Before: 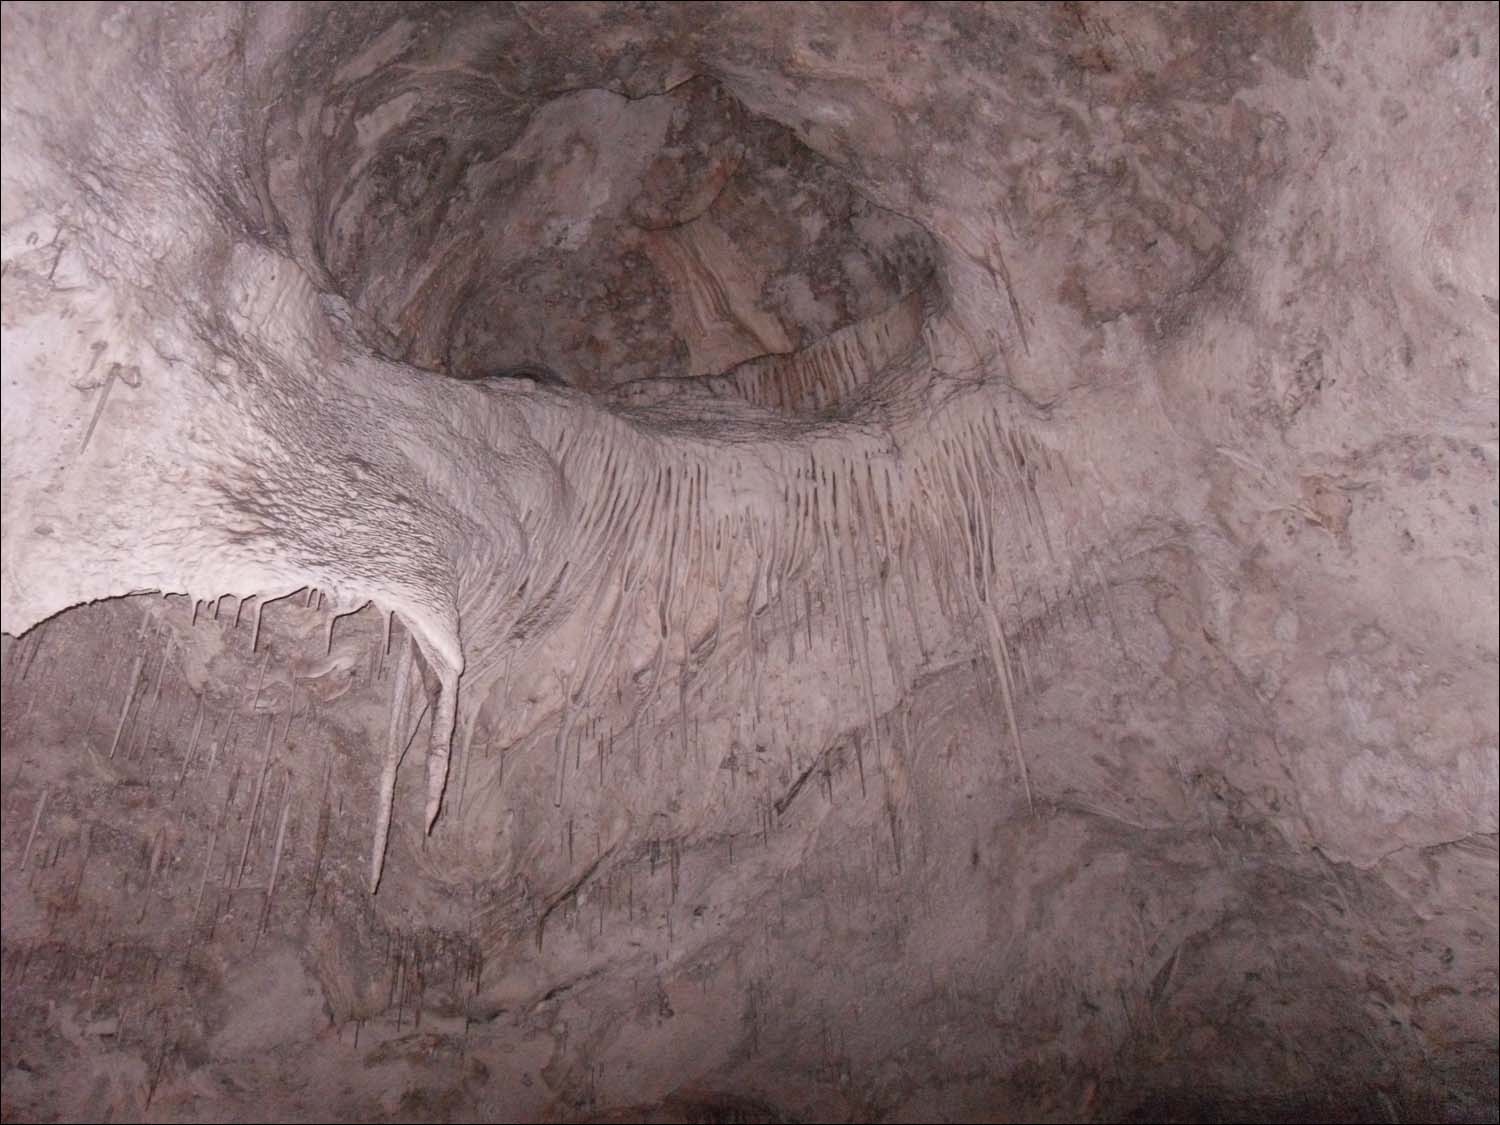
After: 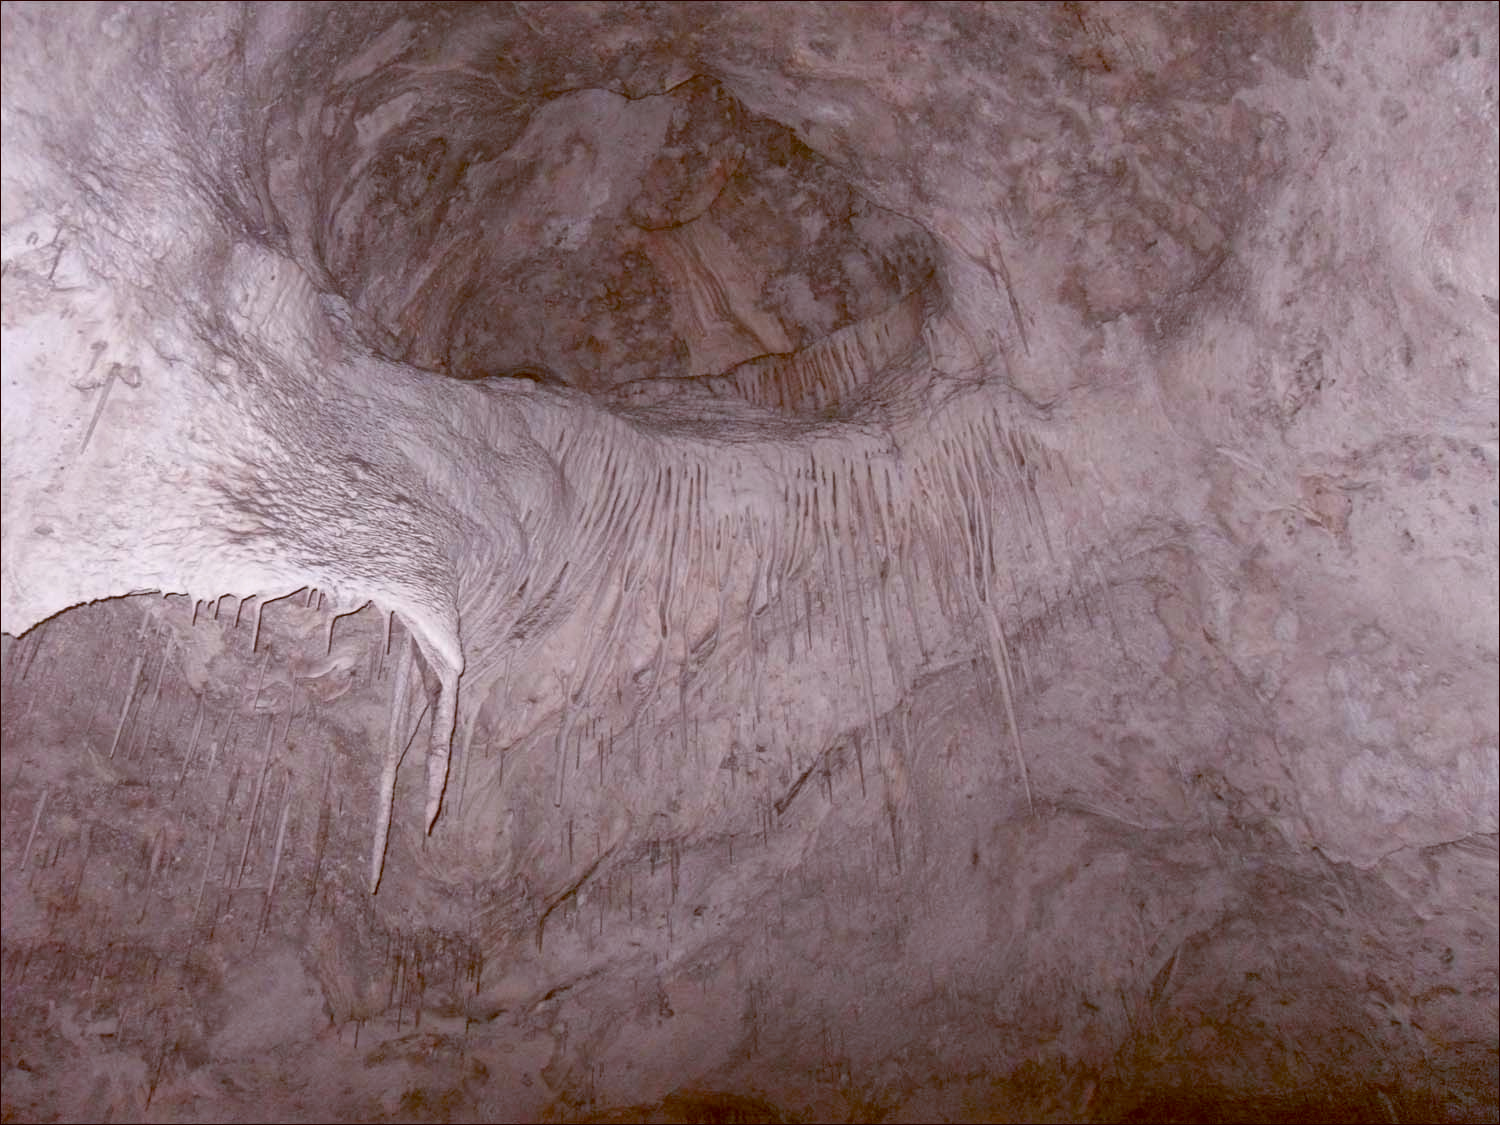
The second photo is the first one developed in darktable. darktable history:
shadows and highlights: shadows 0, highlights 40
color balance: lift [1, 1.015, 1.004, 0.985], gamma [1, 0.958, 0.971, 1.042], gain [1, 0.956, 0.977, 1.044]
